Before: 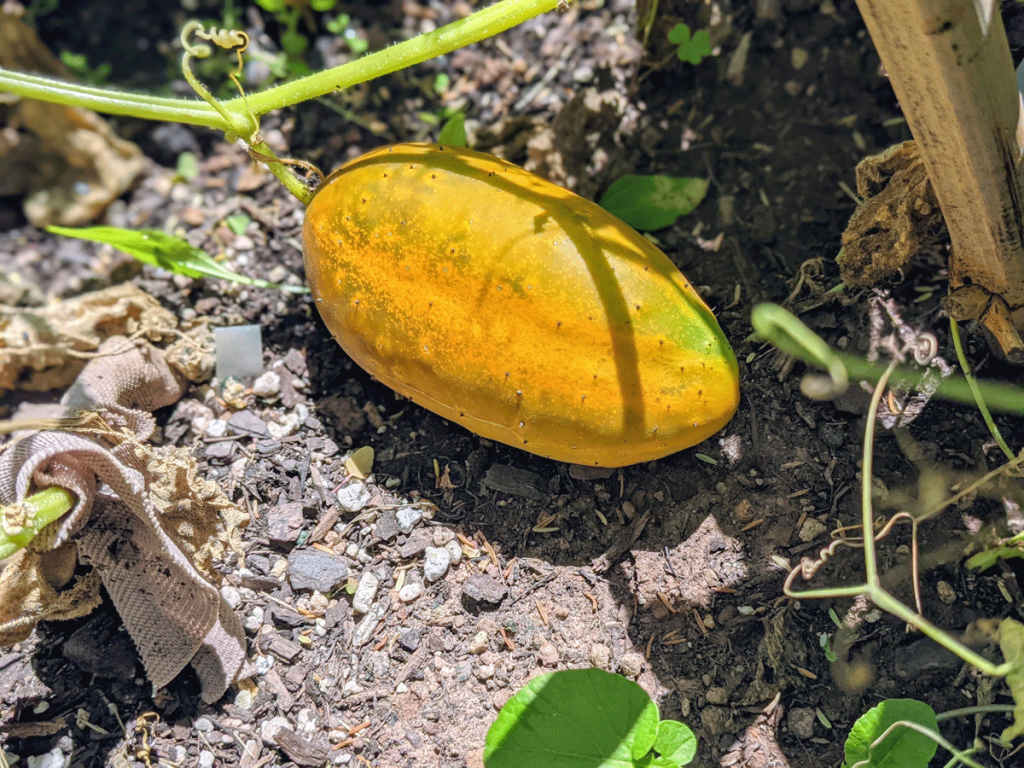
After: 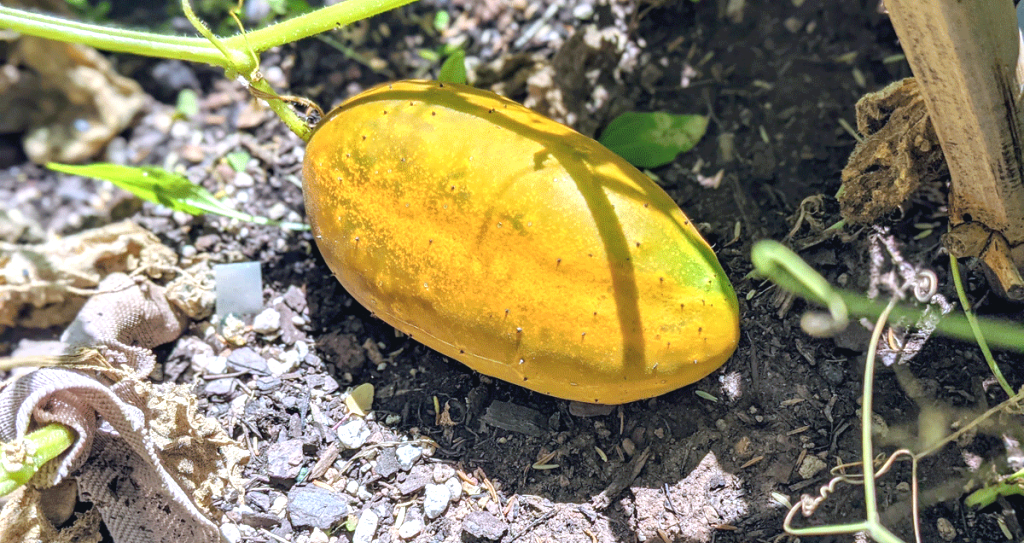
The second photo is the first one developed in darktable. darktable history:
white balance: red 0.954, blue 1.079
exposure: exposure 0.559 EV, compensate highlight preservation false
color zones: curves: ch1 [(0, 0.469) (0.01, 0.469) (0.12, 0.446) (0.248, 0.469) (0.5, 0.5) (0.748, 0.5) (0.99, 0.469) (1, 0.469)]
crop and rotate: top 8.293%, bottom 20.996%
